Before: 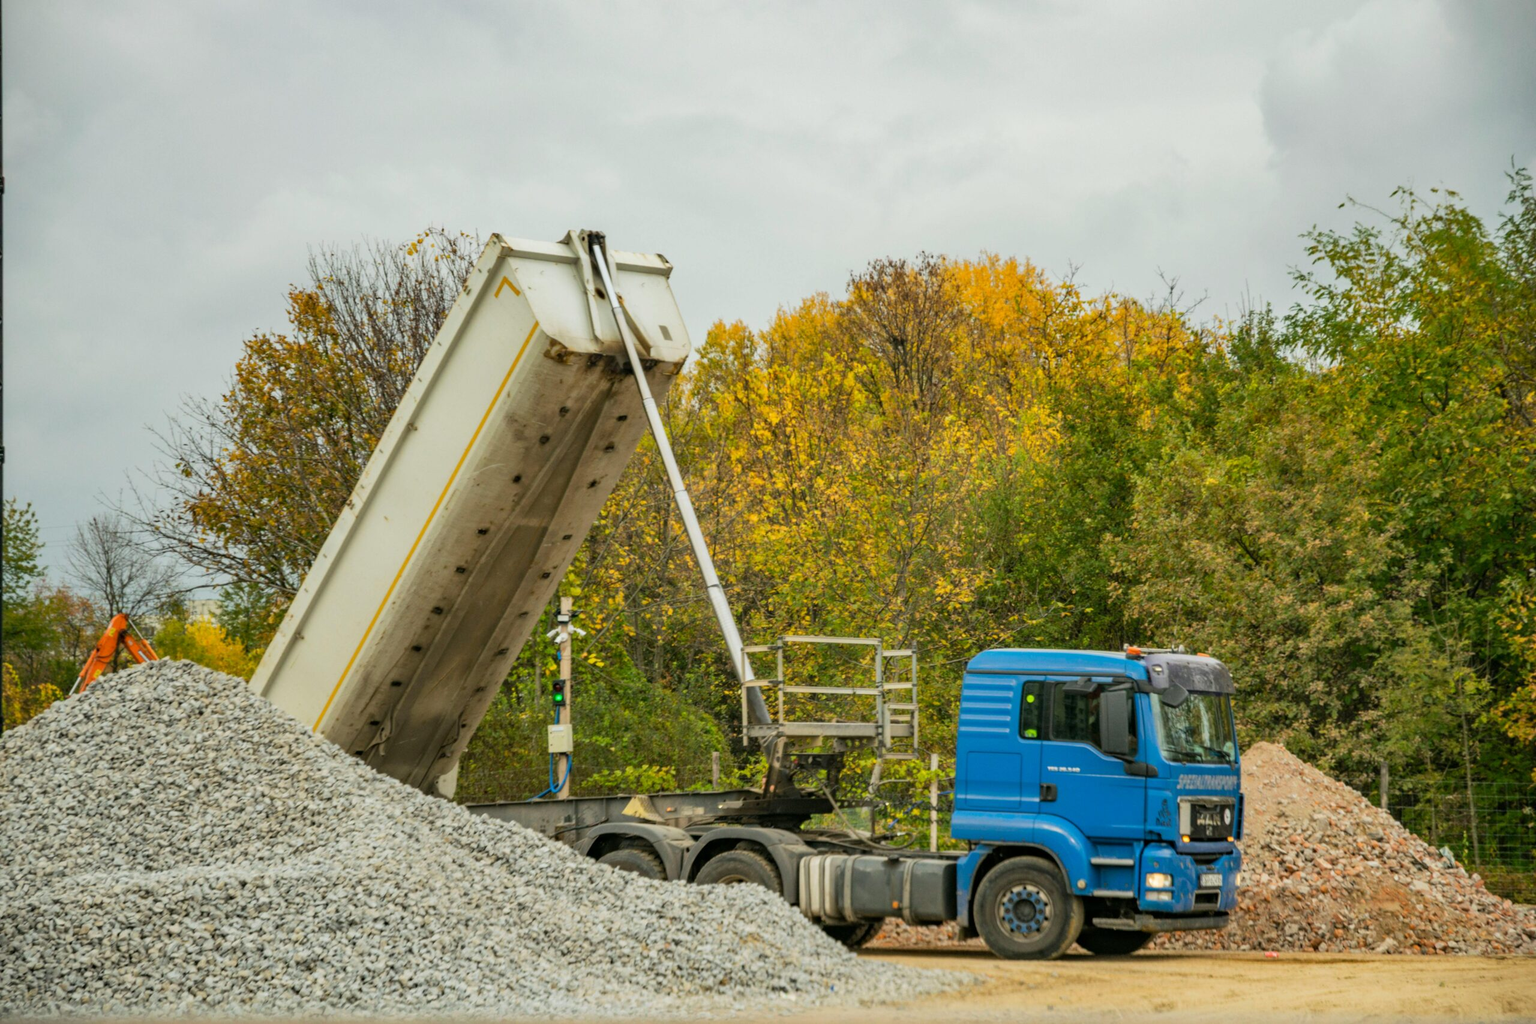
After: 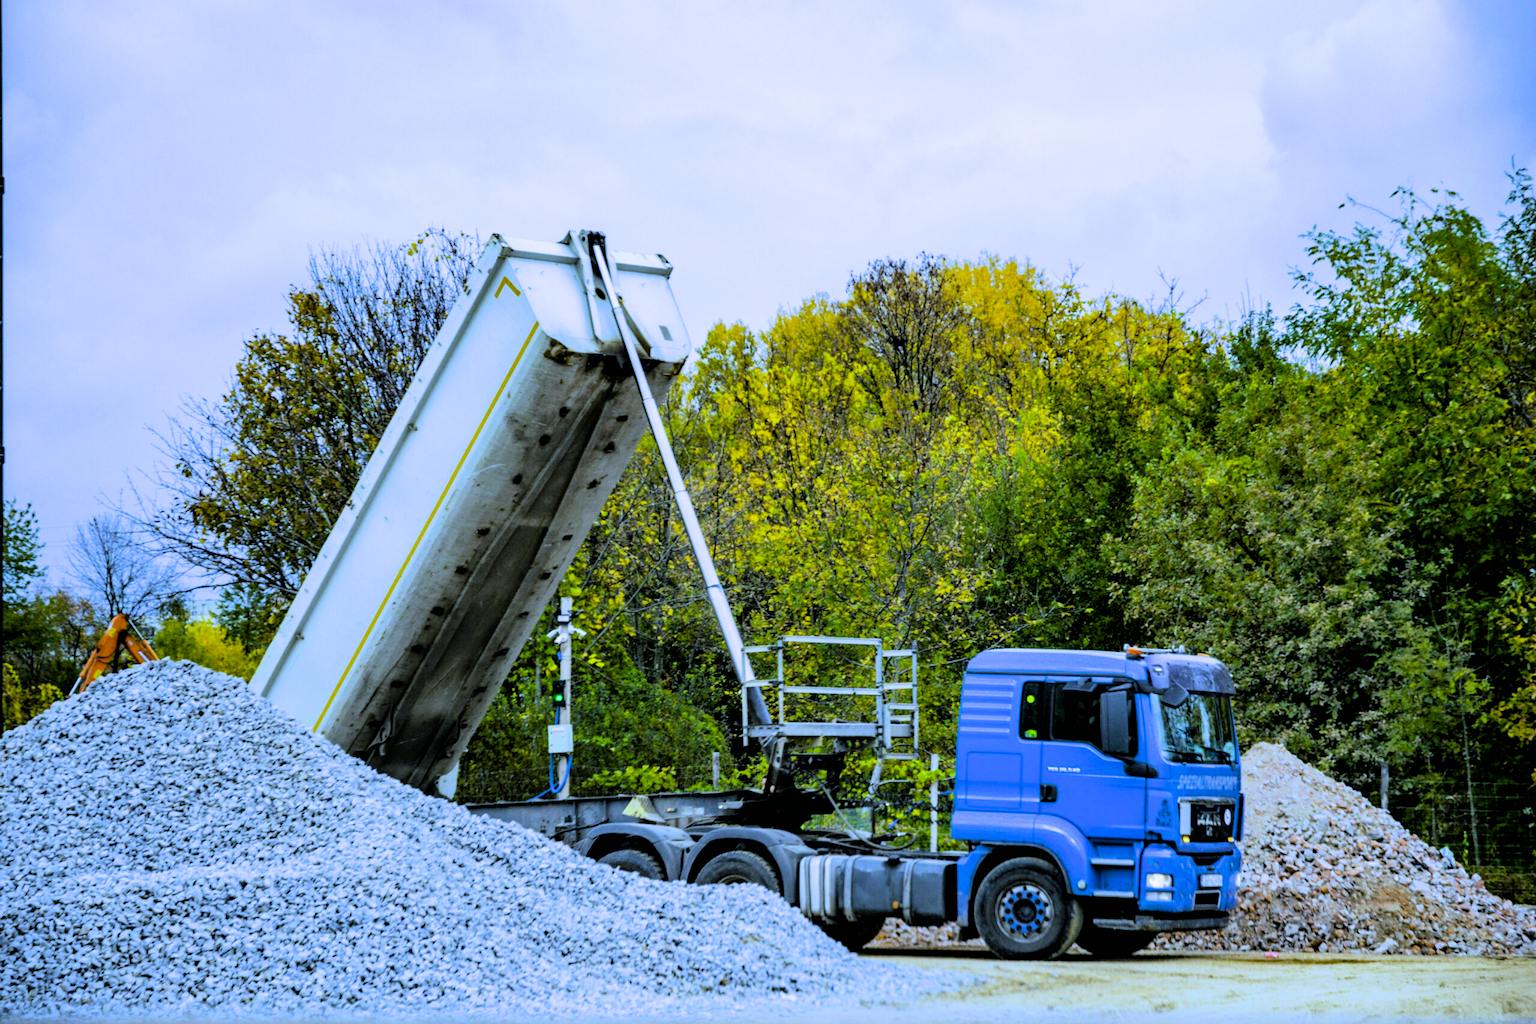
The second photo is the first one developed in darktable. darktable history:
filmic rgb: black relative exposure -3.72 EV, white relative exposure 2.77 EV, dynamic range scaling -5.32%, hardness 3.03
tone equalizer: -8 EV -0.417 EV, -7 EV -0.389 EV, -6 EV -0.333 EV, -5 EV -0.222 EV, -3 EV 0.222 EV, -2 EV 0.333 EV, -1 EV 0.389 EV, +0 EV 0.417 EV, edges refinement/feathering 500, mask exposure compensation -1.57 EV, preserve details no
white balance: red 0.766, blue 1.537
exposure: compensate highlight preservation false
color balance rgb: perceptual saturation grading › global saturation 20%, global vibrance 20%
